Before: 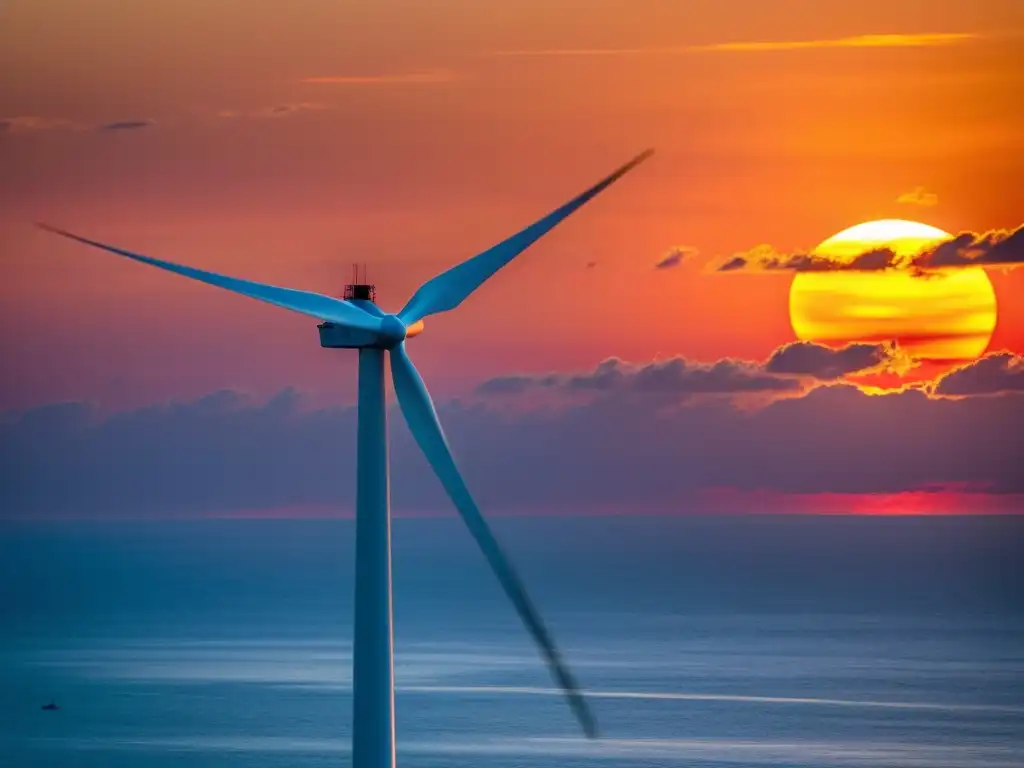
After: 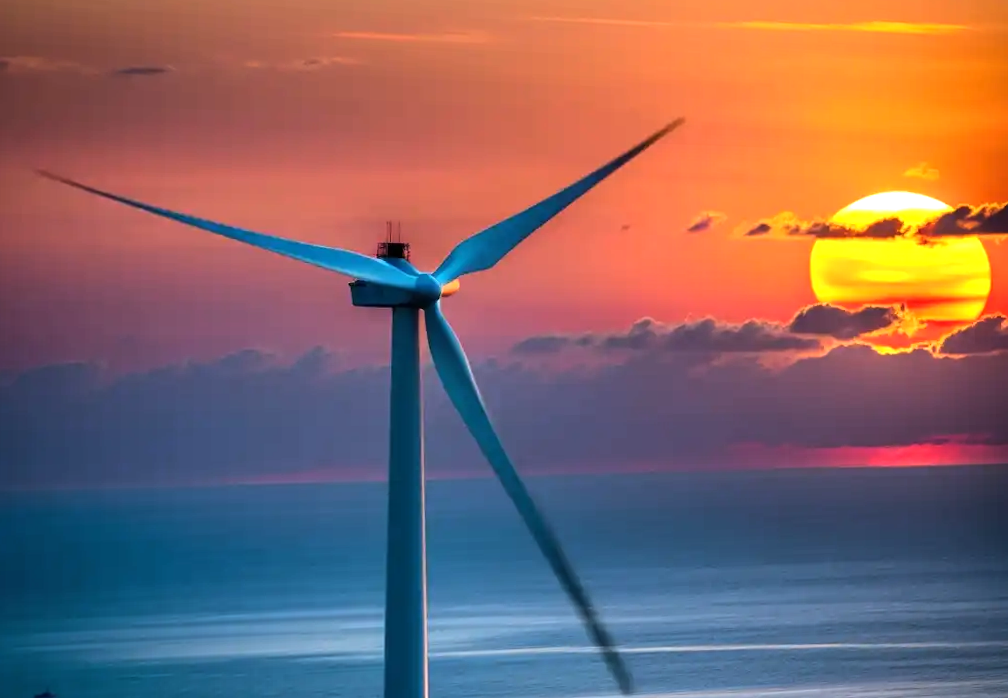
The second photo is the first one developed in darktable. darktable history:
tone equalizer: -8 EV -0.75 EV, -7 EV -0.7 EV, -6 EV -0.6 EV, -5 EV -0.4 EV, -3 EV 0.4 EV, -2 EV 0.6 EV, -1 EV 0.7 EV, +0 EV 0.75 EV, edges refinement/feathering 500, mask exposure compensation -1.57 EV, preserve details no
rotate and perspective: rotation -0.013°, lens shift (vertical) -0.027, lens shift (horizontal) 0.178, crop left 0.016, crop right 0.989, crop top 0.082, crop bottom 0.918
